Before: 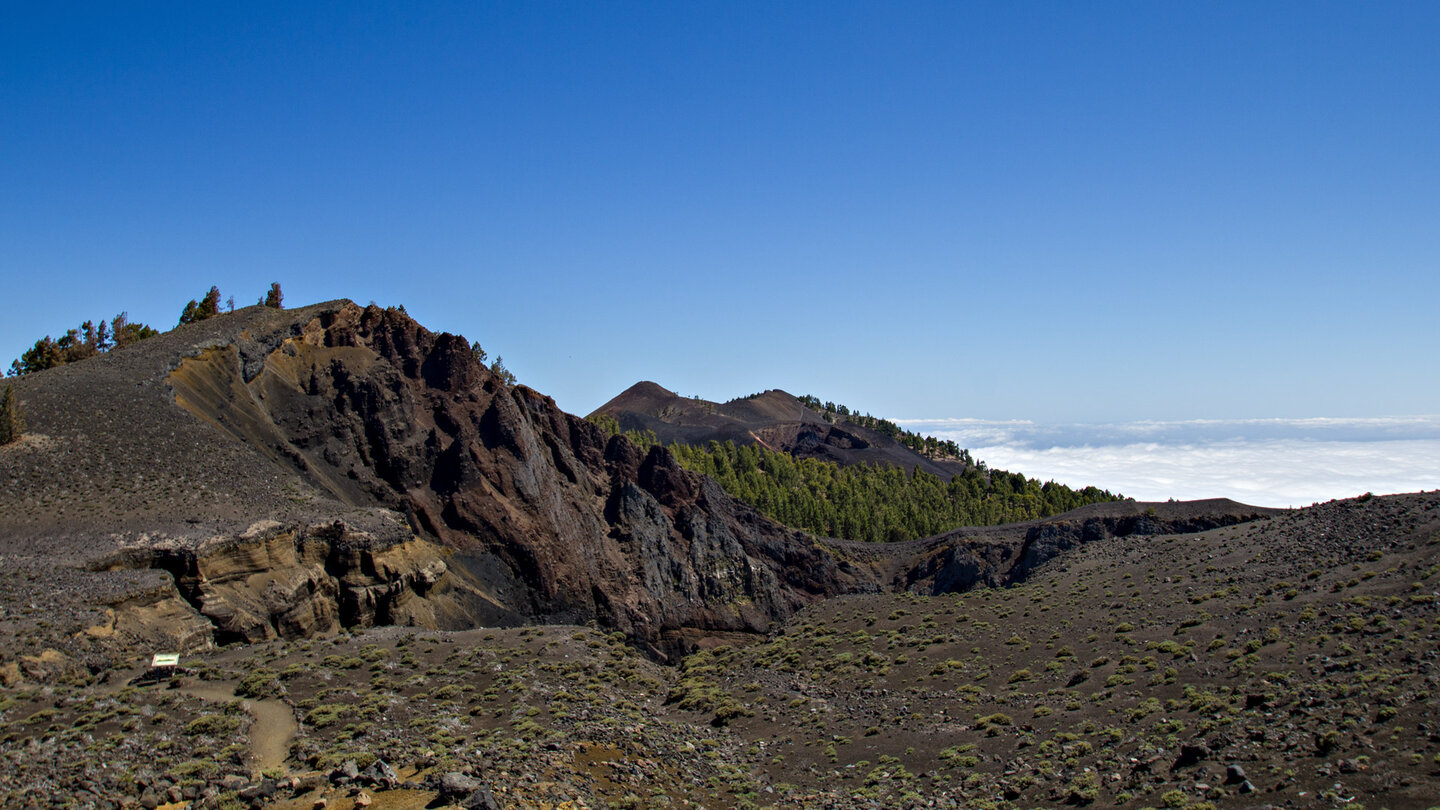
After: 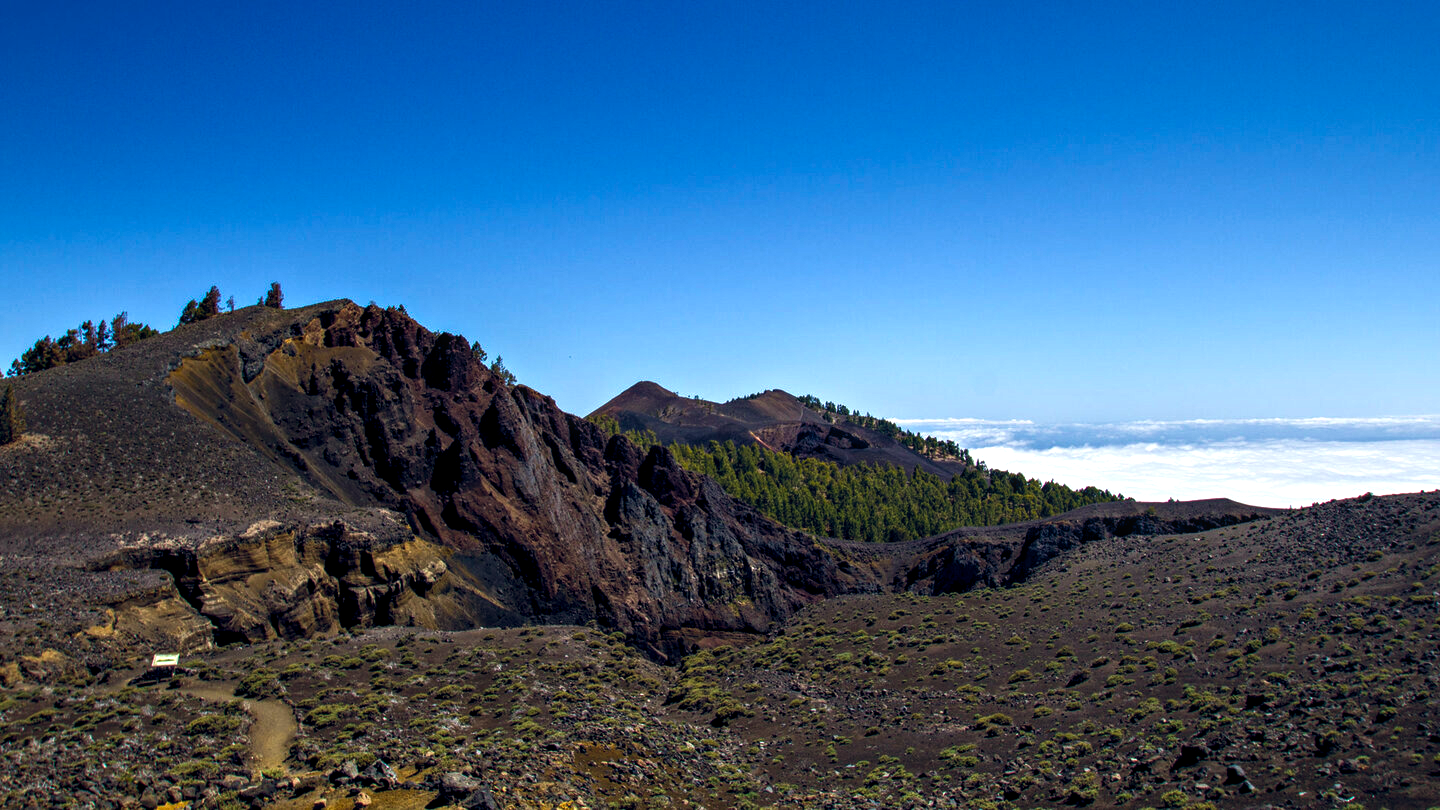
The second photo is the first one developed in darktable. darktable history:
velvia: on, module defaults
local contrast: on, module defaults
color balance rgb: global offset › chroma 0.13%, global offset › hue 254.13°, perceptual saturation grading › global saturation 30.71%, perceptual brilliance grading › highlights 14.468%, perceptual brilliance grading › mid-tones -6.392%, perceptual brilliance grading › shadows -26.583%, global vibrance 20.709%
